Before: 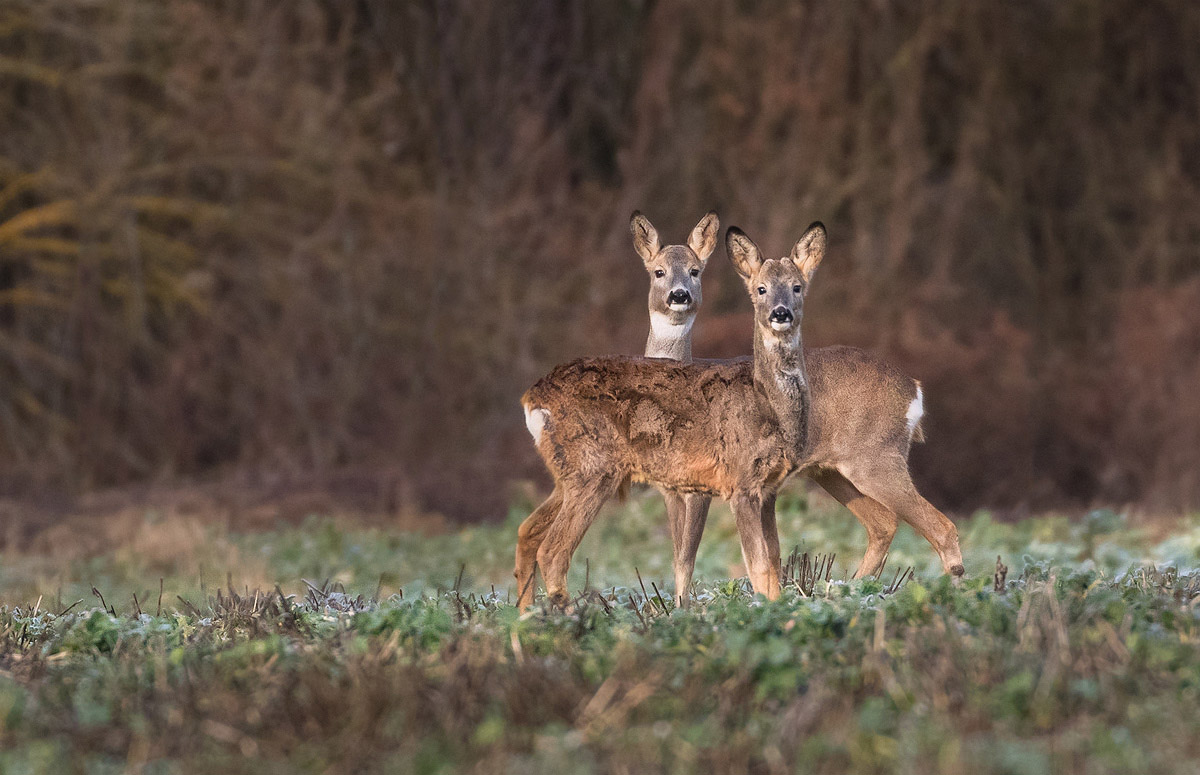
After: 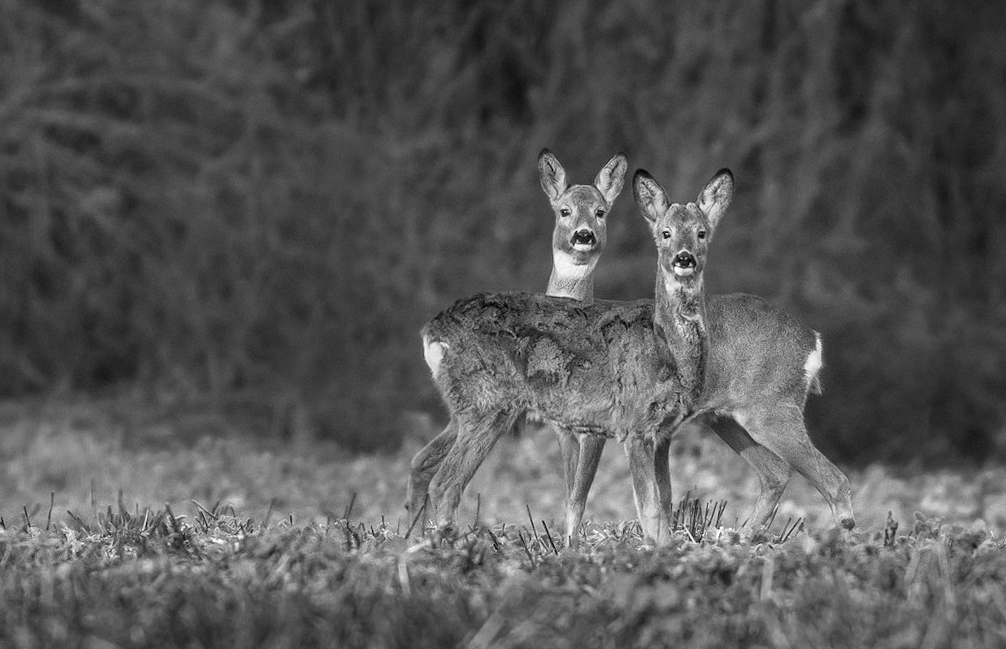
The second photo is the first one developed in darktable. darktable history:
crop and rotate: angle -2.83°, left 5.226%, top 5.215%, right 4.615%, bottom 4.672%
local contrast: on, module defaults
color zones: curves: ch0 [(0.002, 0.593) (0.143, 0.417) (0.285, 0.541) (0.455, 0.289) (0.608, 0.327) (0.727, 0.283) (0.869, 0.571) (1, 0.603)]; ch1 [(0, 0) (0.143, 0) (0.286, 0) (0.429, 0) (0.571, 0) (0.714, 0) (0.857, 0)]
